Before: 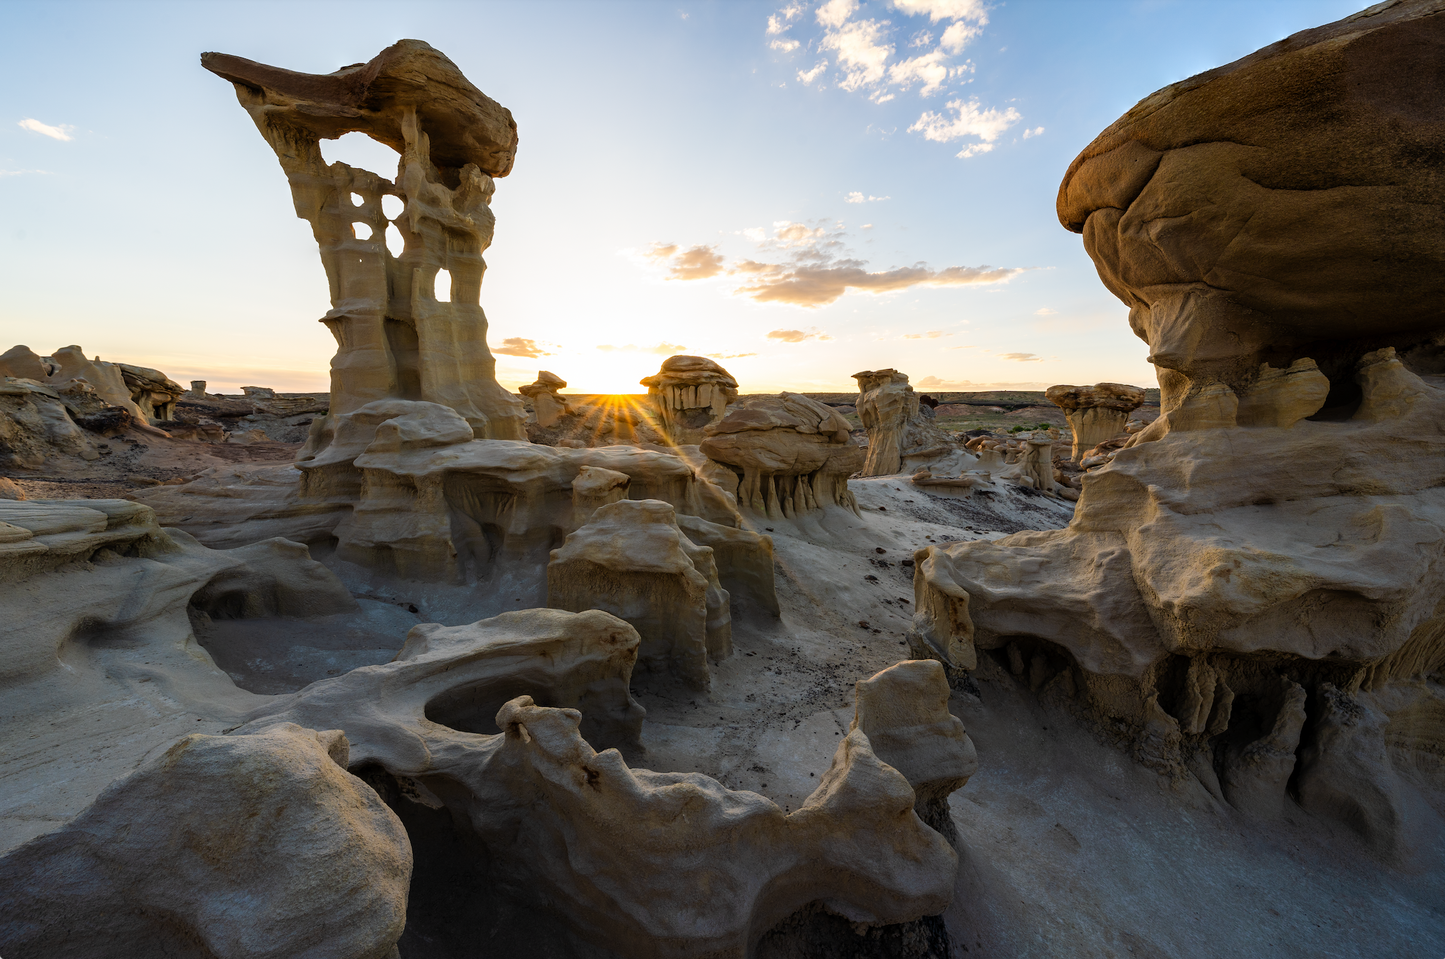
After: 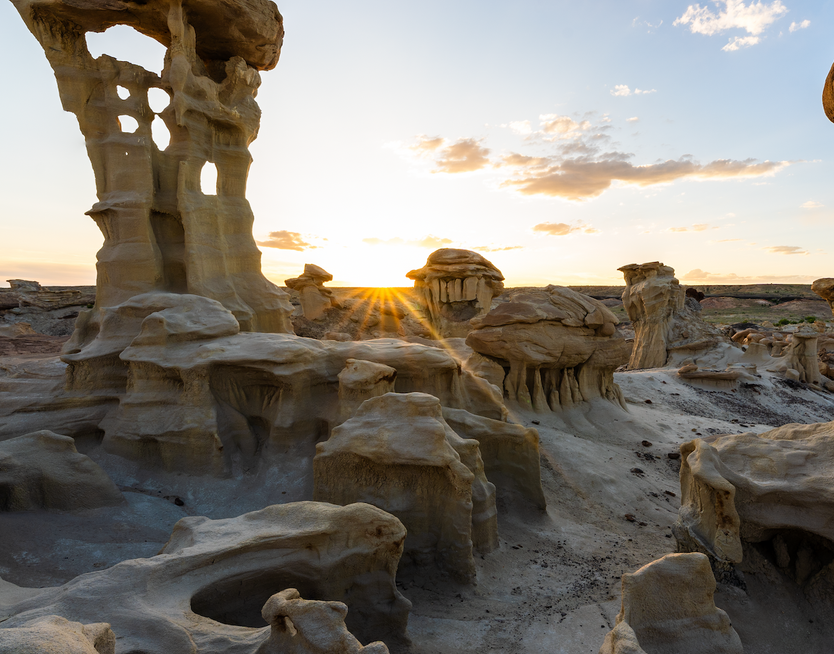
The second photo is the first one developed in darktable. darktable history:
crop: left 16.202%, top 11.208%, right 26.045%, bottom 20.557%
color zones: curves: ch2 [(0, 0.5) (0.143, 0.5) (0.286, 0.489) (0.415, 0.421) (0.571, 0.5) (0.714, 0.5) (0.857, 0.5) (1, 0.5)]
